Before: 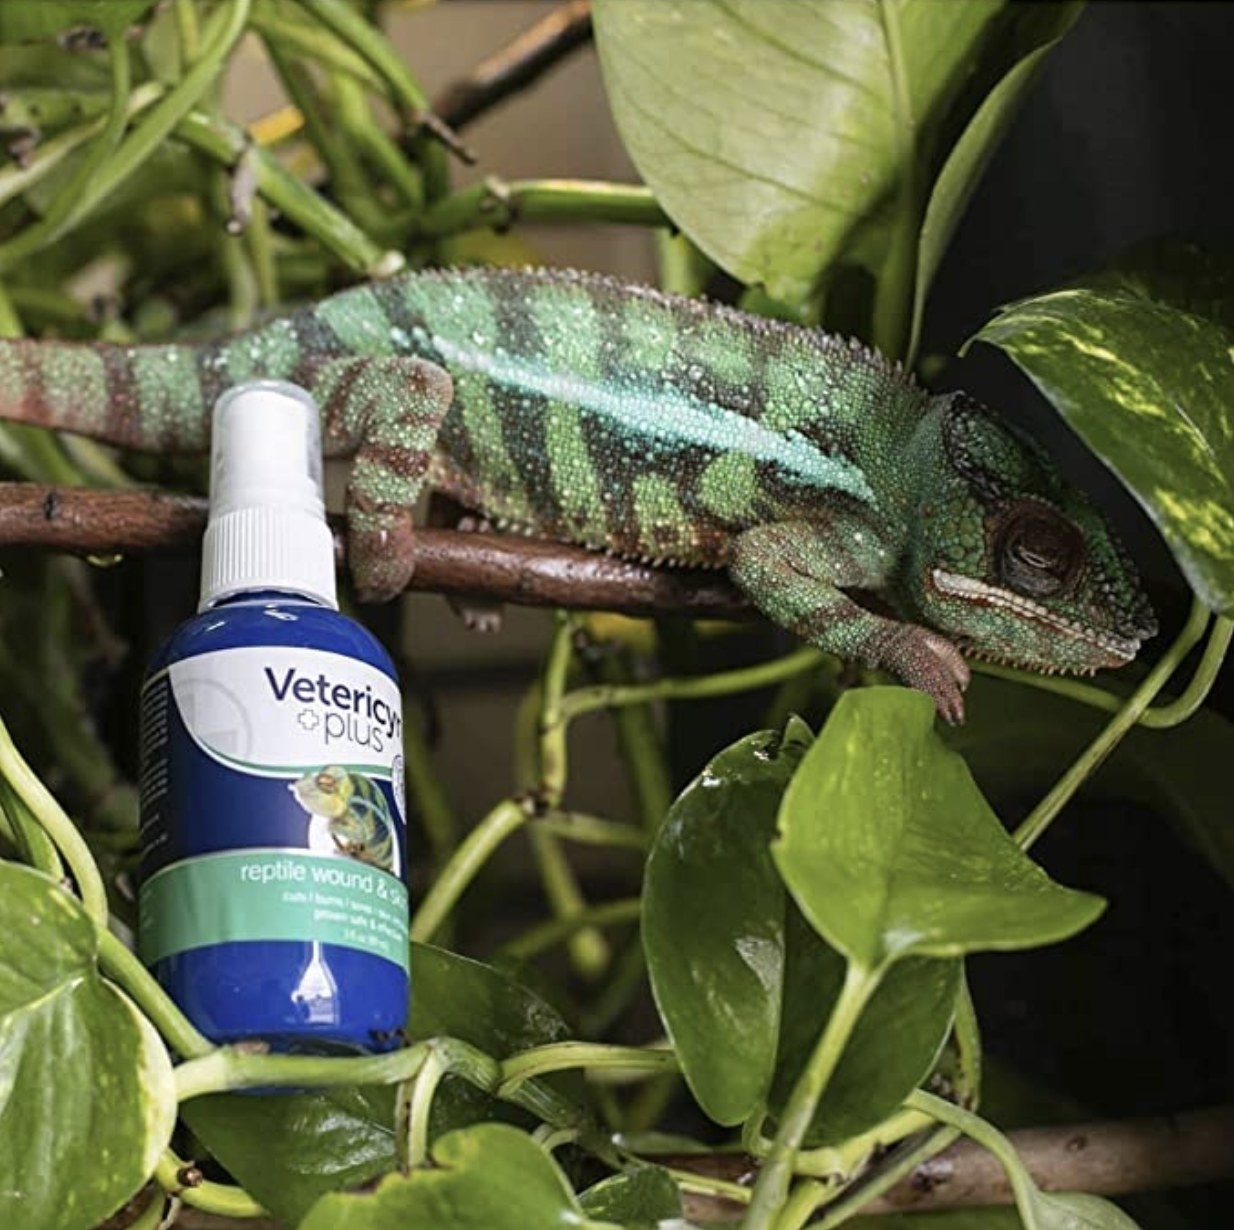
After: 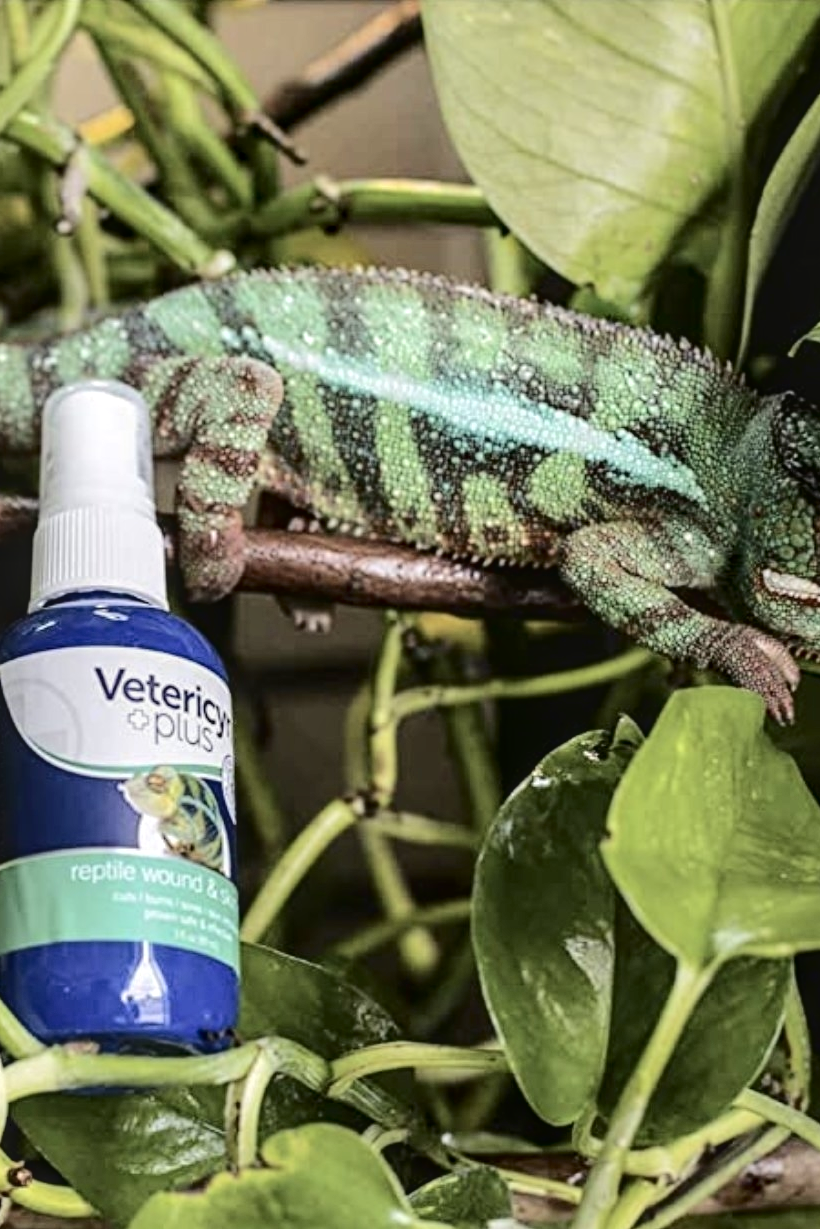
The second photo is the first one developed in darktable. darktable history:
crop and rotate: left 13.802%, right 19.726%
tone curve: curves: ch0 [(0, 0) (0.003, 0.036) (0.011, 0.039) (0.025, 0.039) (0.044, 0.043) (0.069, 0.05) (0.1, 0.072) (0.136, 0.102) (0.177, 0.144) (0.224, 0.204) (0.277, 0.288) (0.335, 0.384) (0.399, 0.477) (0.468, 0.575) (0.543, 0.652) (0.623, 0.724) (0.709, 0.785) (0.801, 0.851) (0.898, 0.915) (1, 1)], color space Lab, independent channels, preserve colors none
local contrast: detail 130%
